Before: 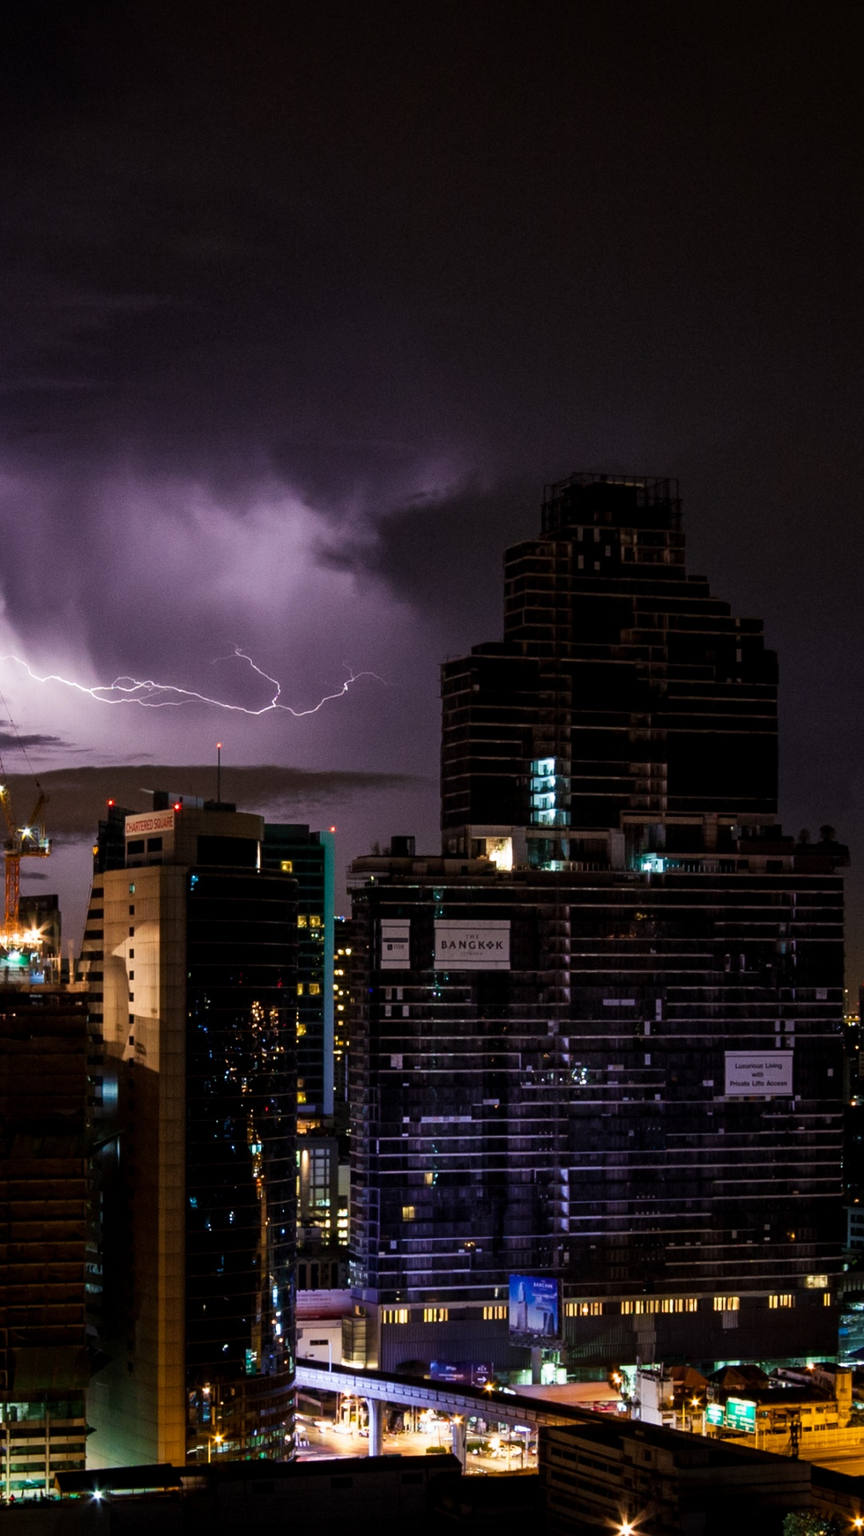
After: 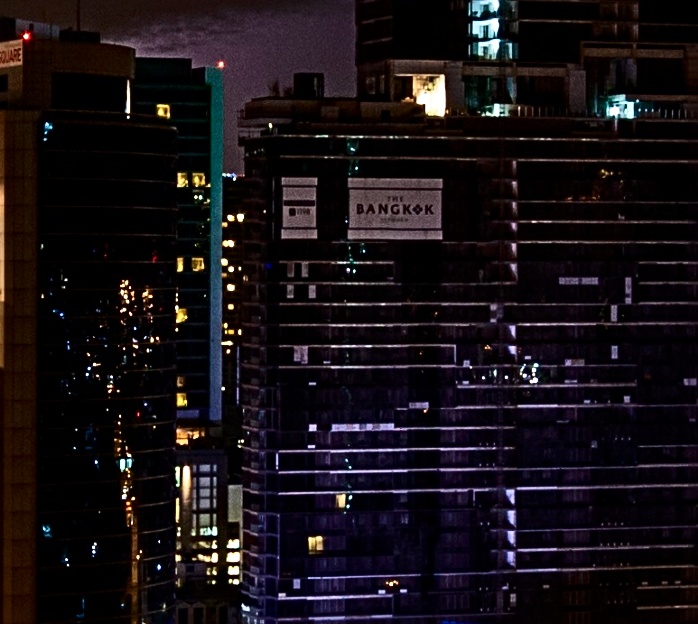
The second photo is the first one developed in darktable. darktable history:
sharpen: radius 3.963
contrast brightness saturation: contrast 0.281
crop: left 18.104%, top 50.65%, right 17.202%, bottom 16.825%
haze removal: compatibility mode true, adaptive false
